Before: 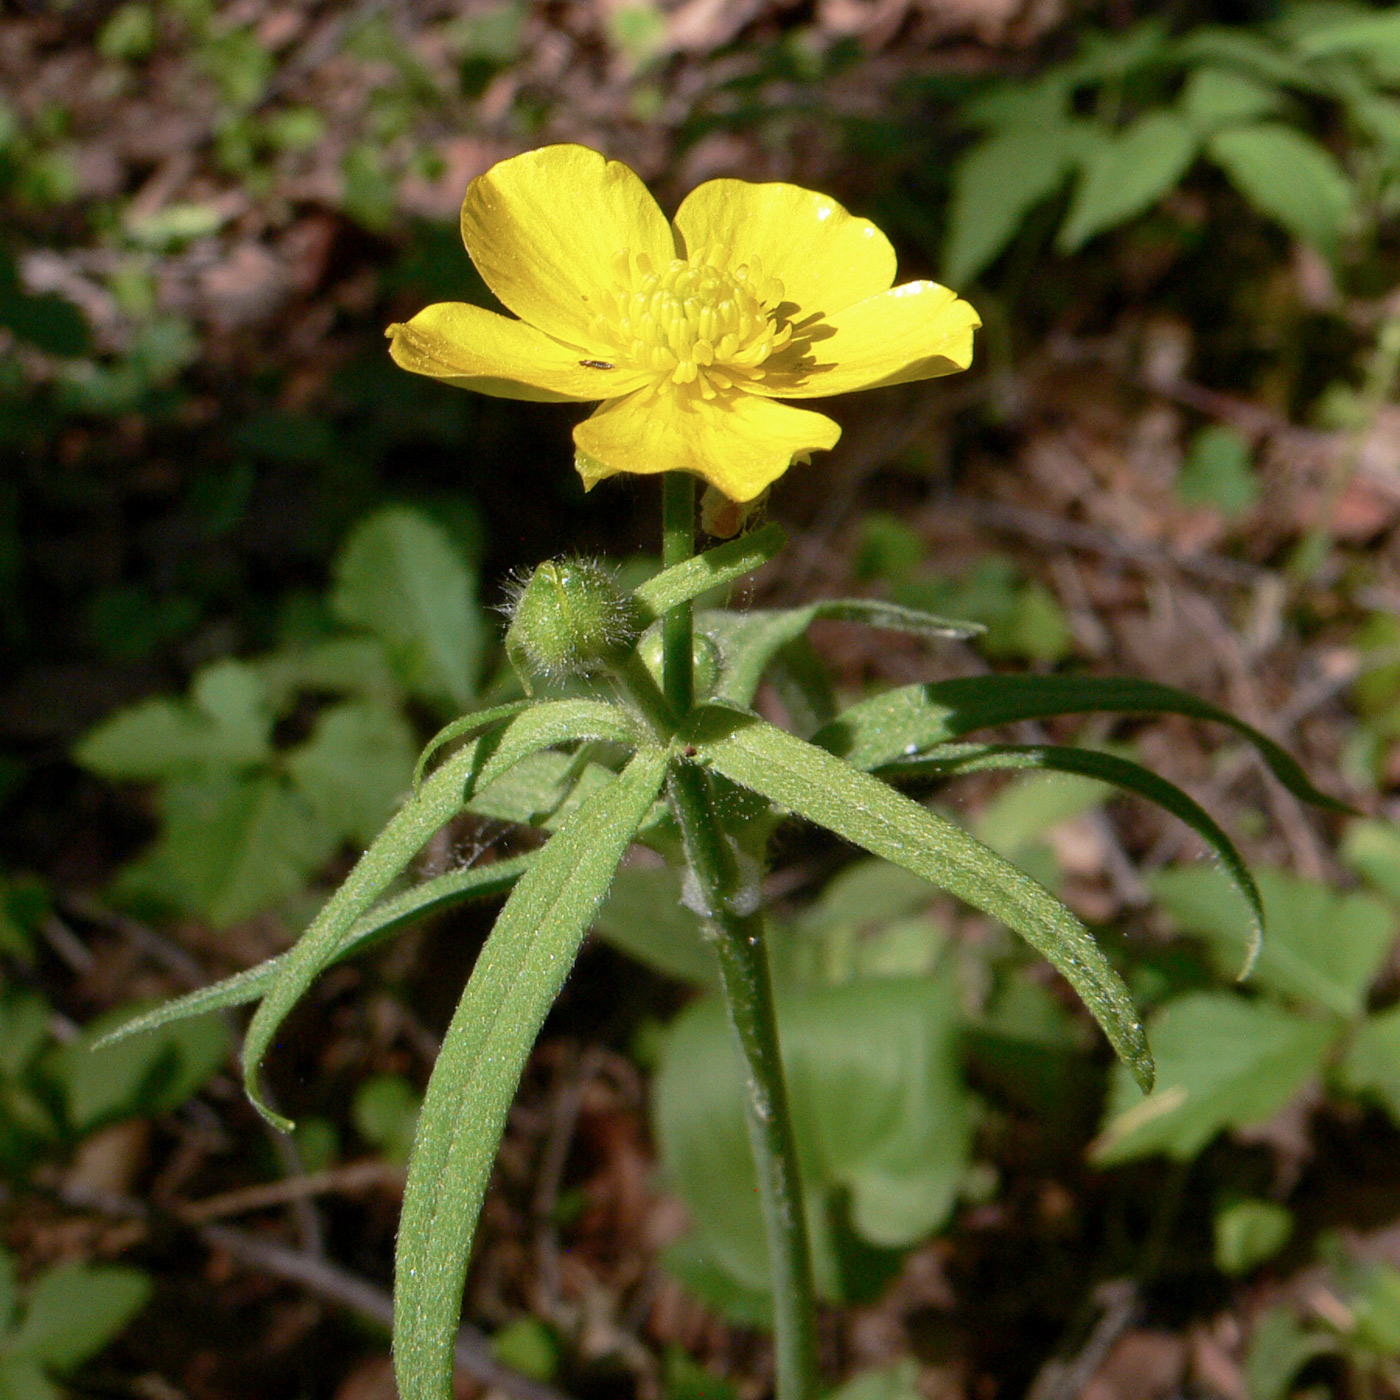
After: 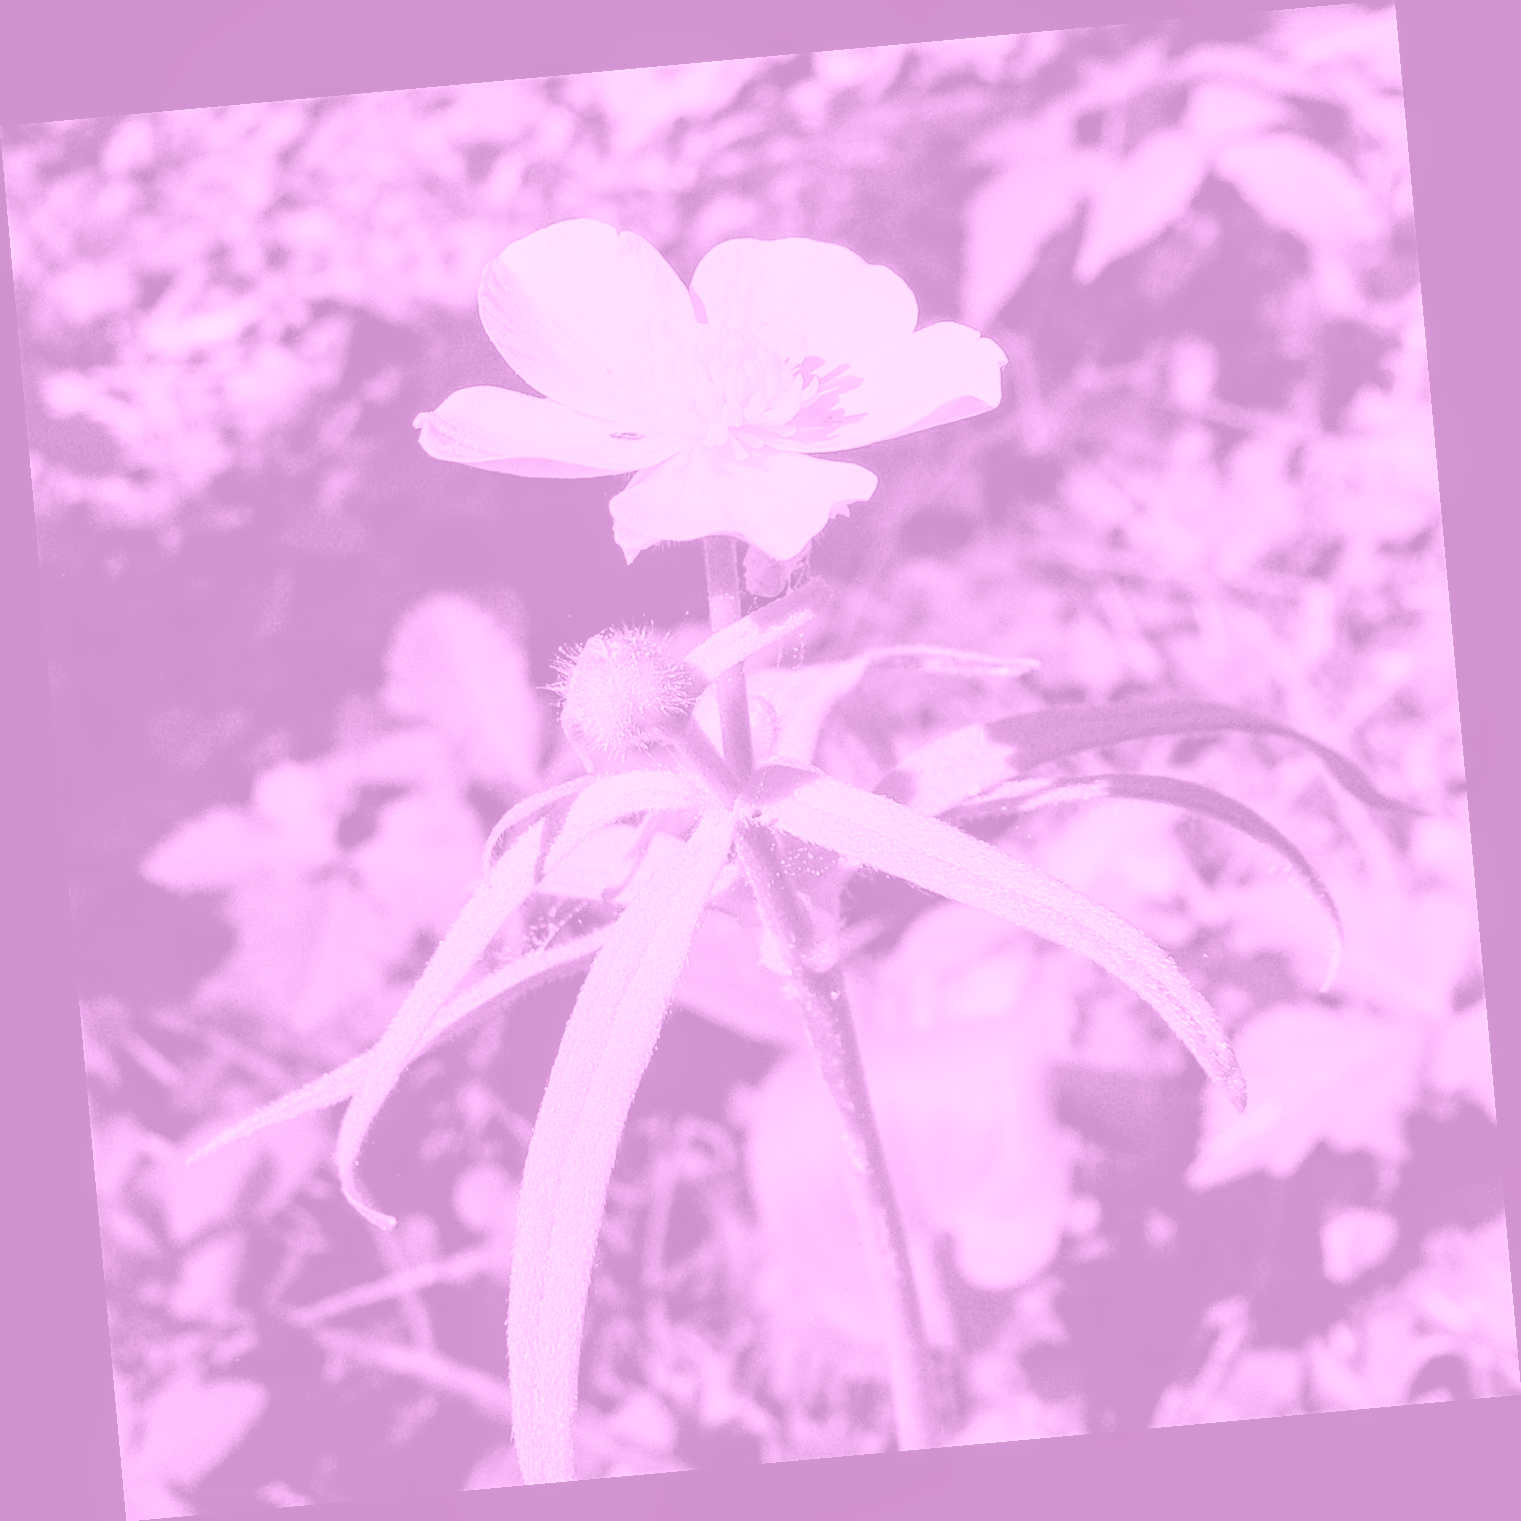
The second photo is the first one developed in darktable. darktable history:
colorize: hue 331.2°, saturation 75%, source mix 30.28%, lightness 70.52%, version 1
filmic rgb: black relative exposure -7.75 EV, white relative exposure 4.4 EV, threshold 3 EV, hardness 3.76, latitude 50%, contrast 1.1, color science v5 (2021), contrast in shadows safe, contrast in highlights safe, enable highlight reconstruction true
exposure: black level correction 0, exposure 1 EV, compensate exposure bias true, compensate highlight preservation false
sharpen: on, module defaults
local contrast: on, module defaults
rotate and perspective: rotation -5.2°, automatic cropping off
